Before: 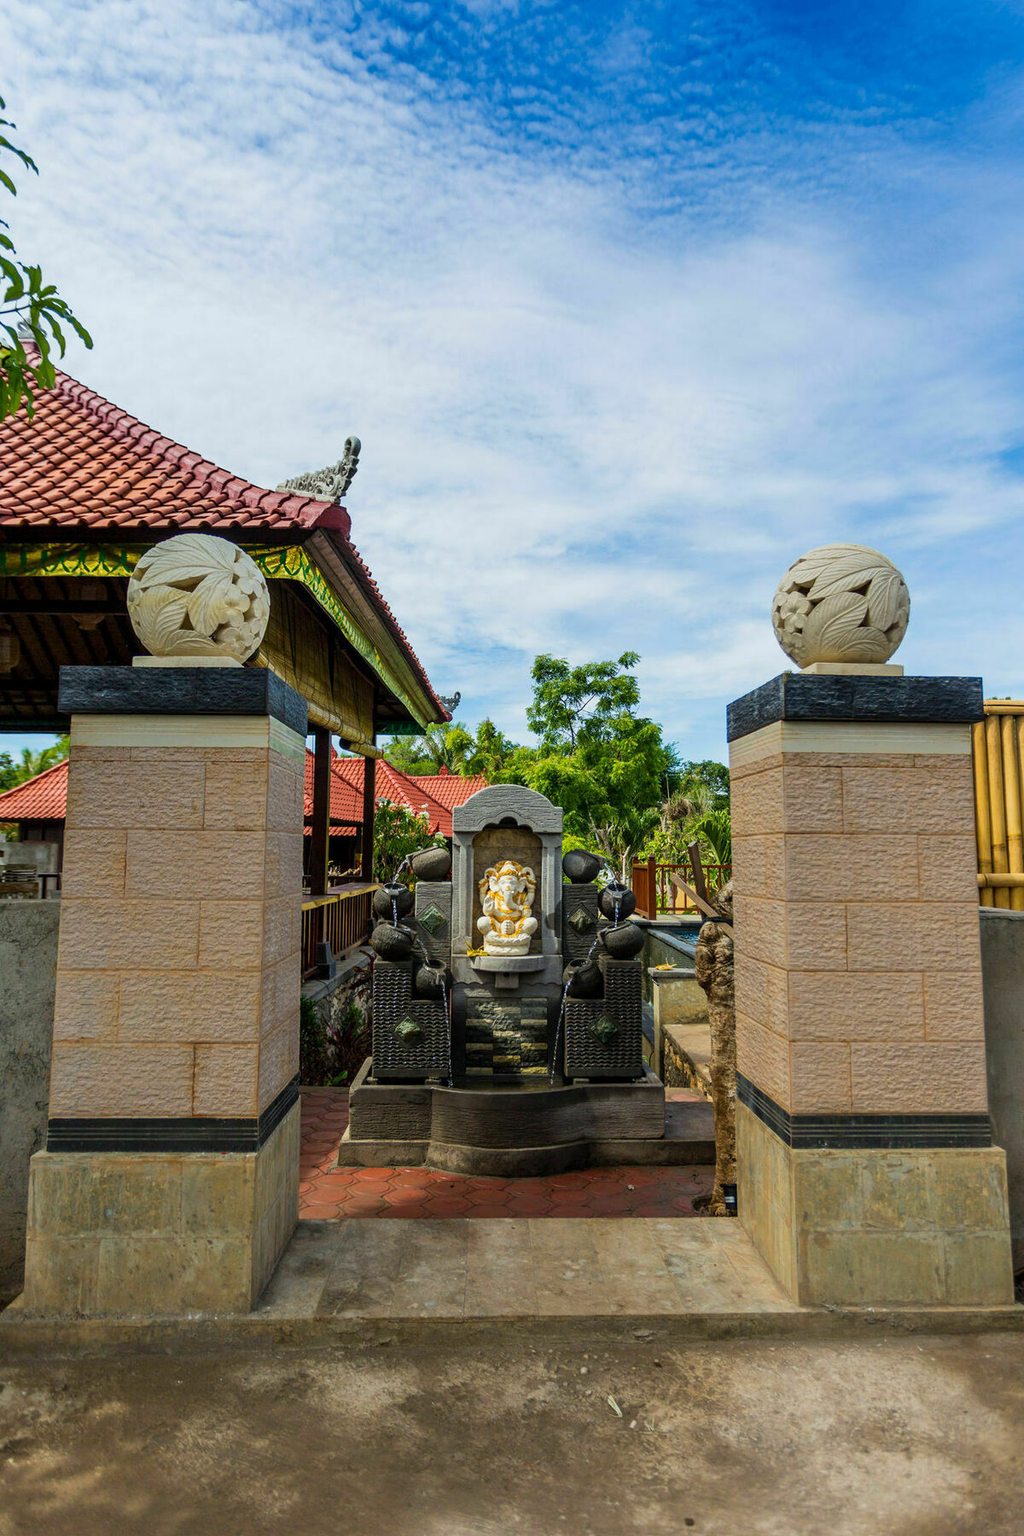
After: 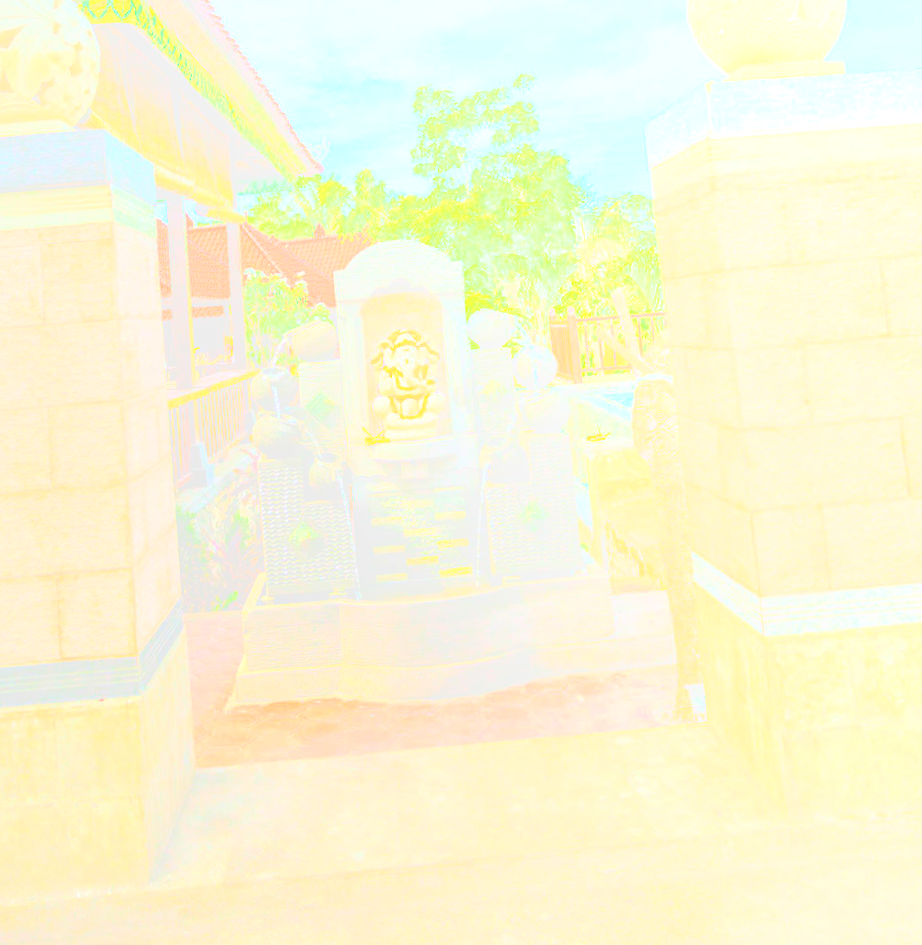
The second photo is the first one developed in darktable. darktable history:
crop and rotate: left 17.299%, top 35.115%, right 7.015%, bottom 1.024%
bloom: size 85%, threshold 5%, strength 85%
tone equalizer: -7 EV 0.15 EV, -6 EV 0.6 EV, -5 EV 1.15 EV, -4 EV 1.33 EV, -3 EV 1.15 EV, -2 EV 0.6 EV, -1 EV 0.15 EV, mask exposure compensation -0.5 EV
rotate and perspective: rotation -5°, crop left 0.05, crop right 0.952, crop top 0.11, crop bottom 0.89
